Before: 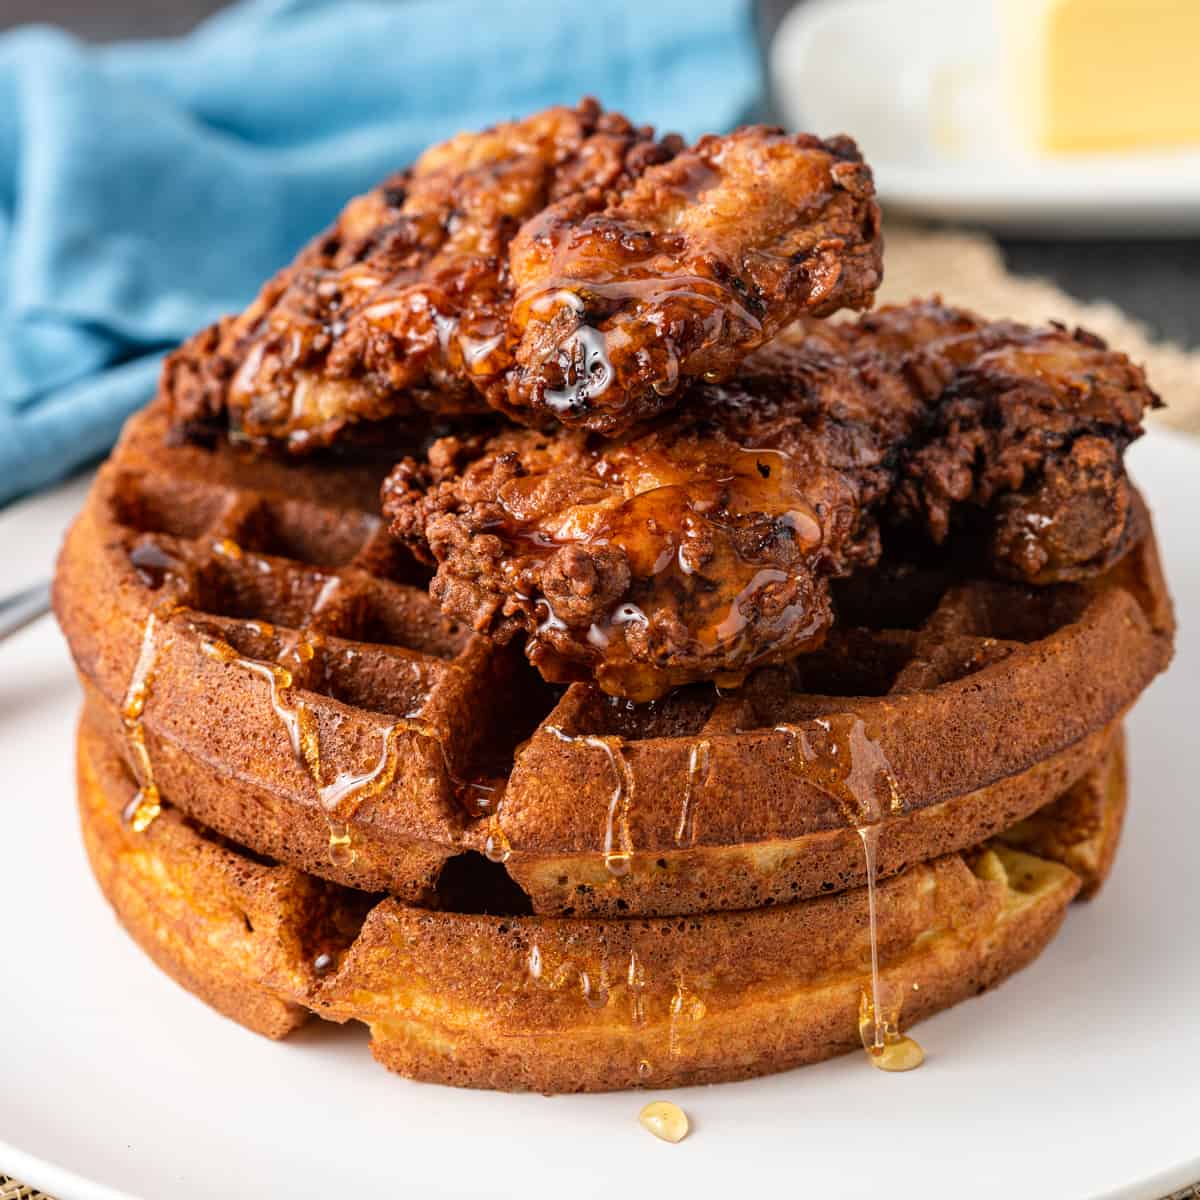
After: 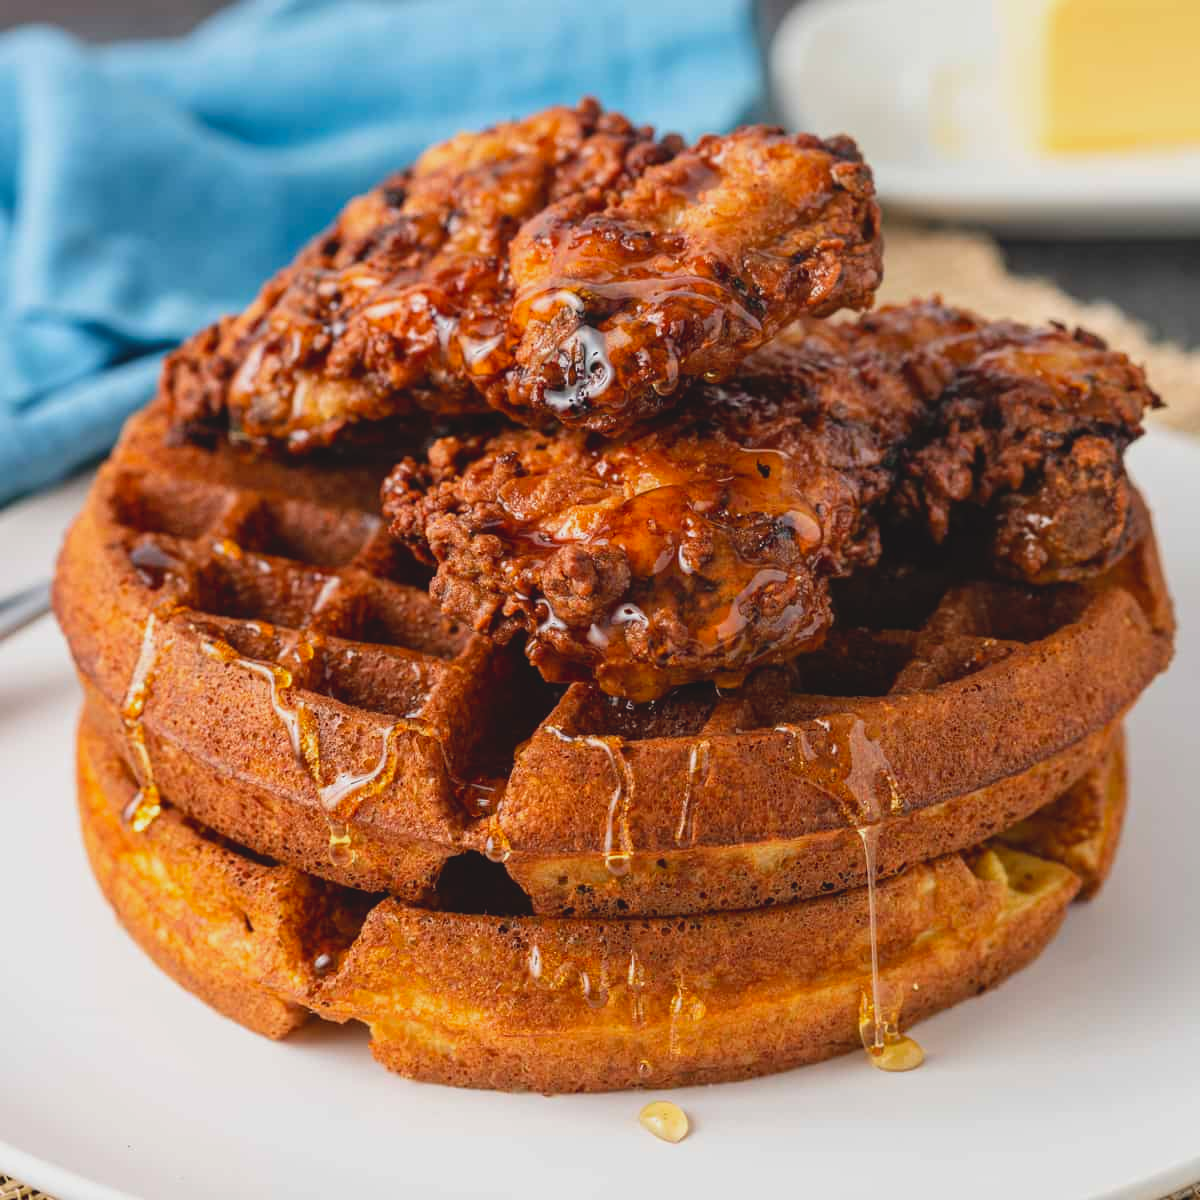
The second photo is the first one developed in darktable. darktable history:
lowpass: radius 0.1, contrast 0.85, saturation 1.1, unbound 0
